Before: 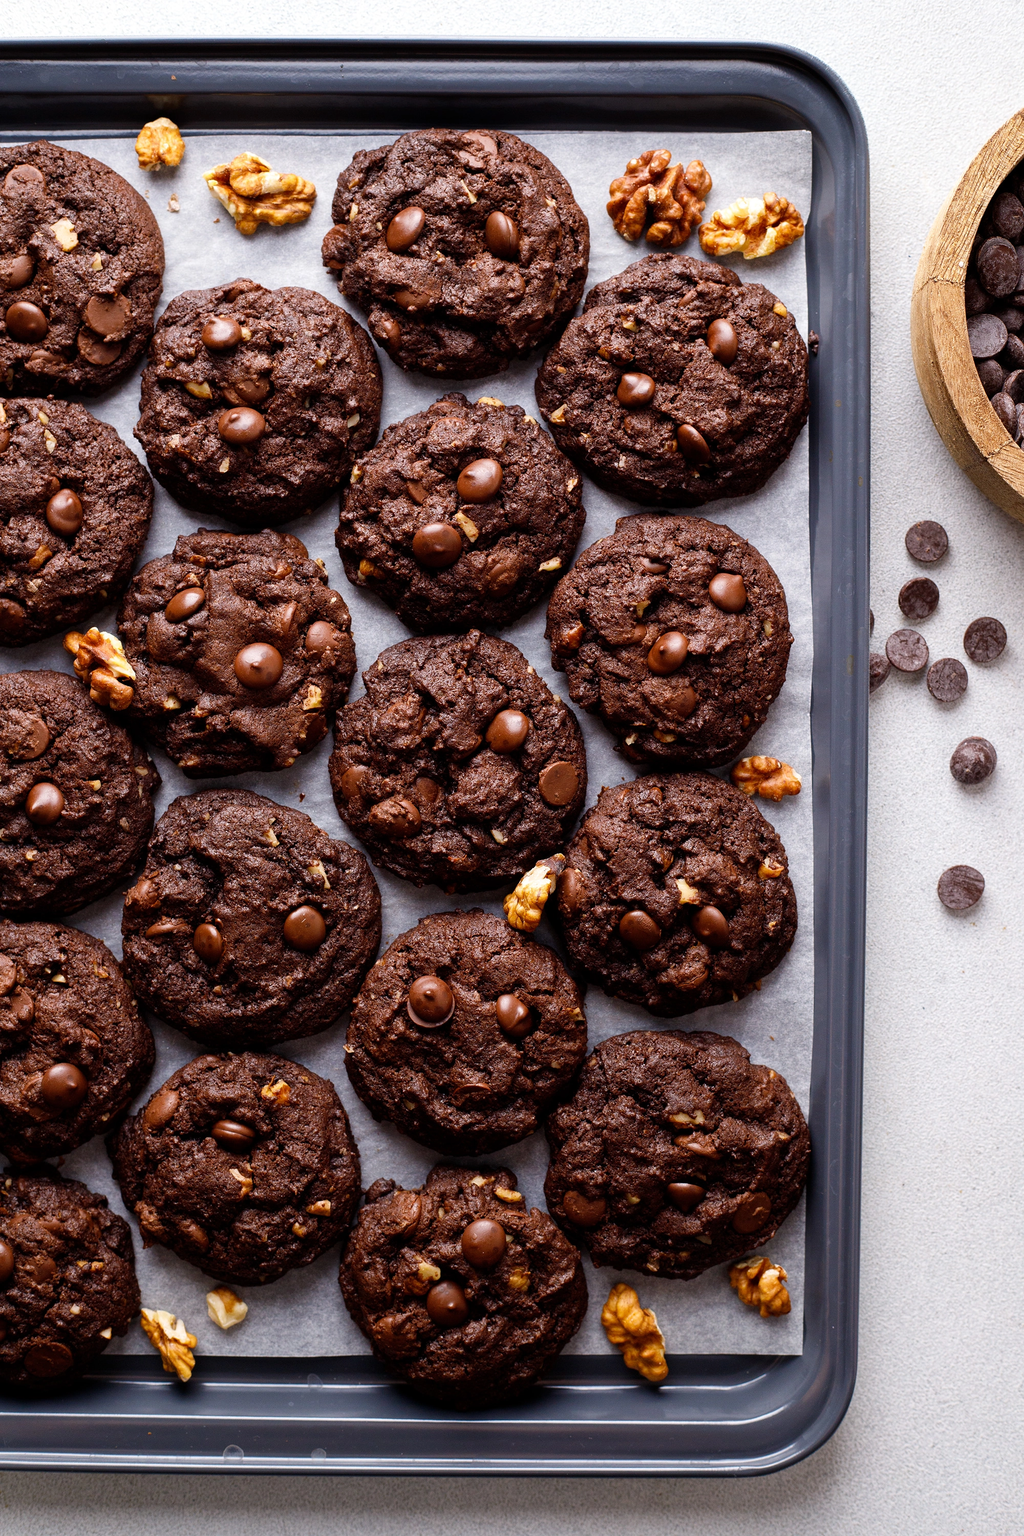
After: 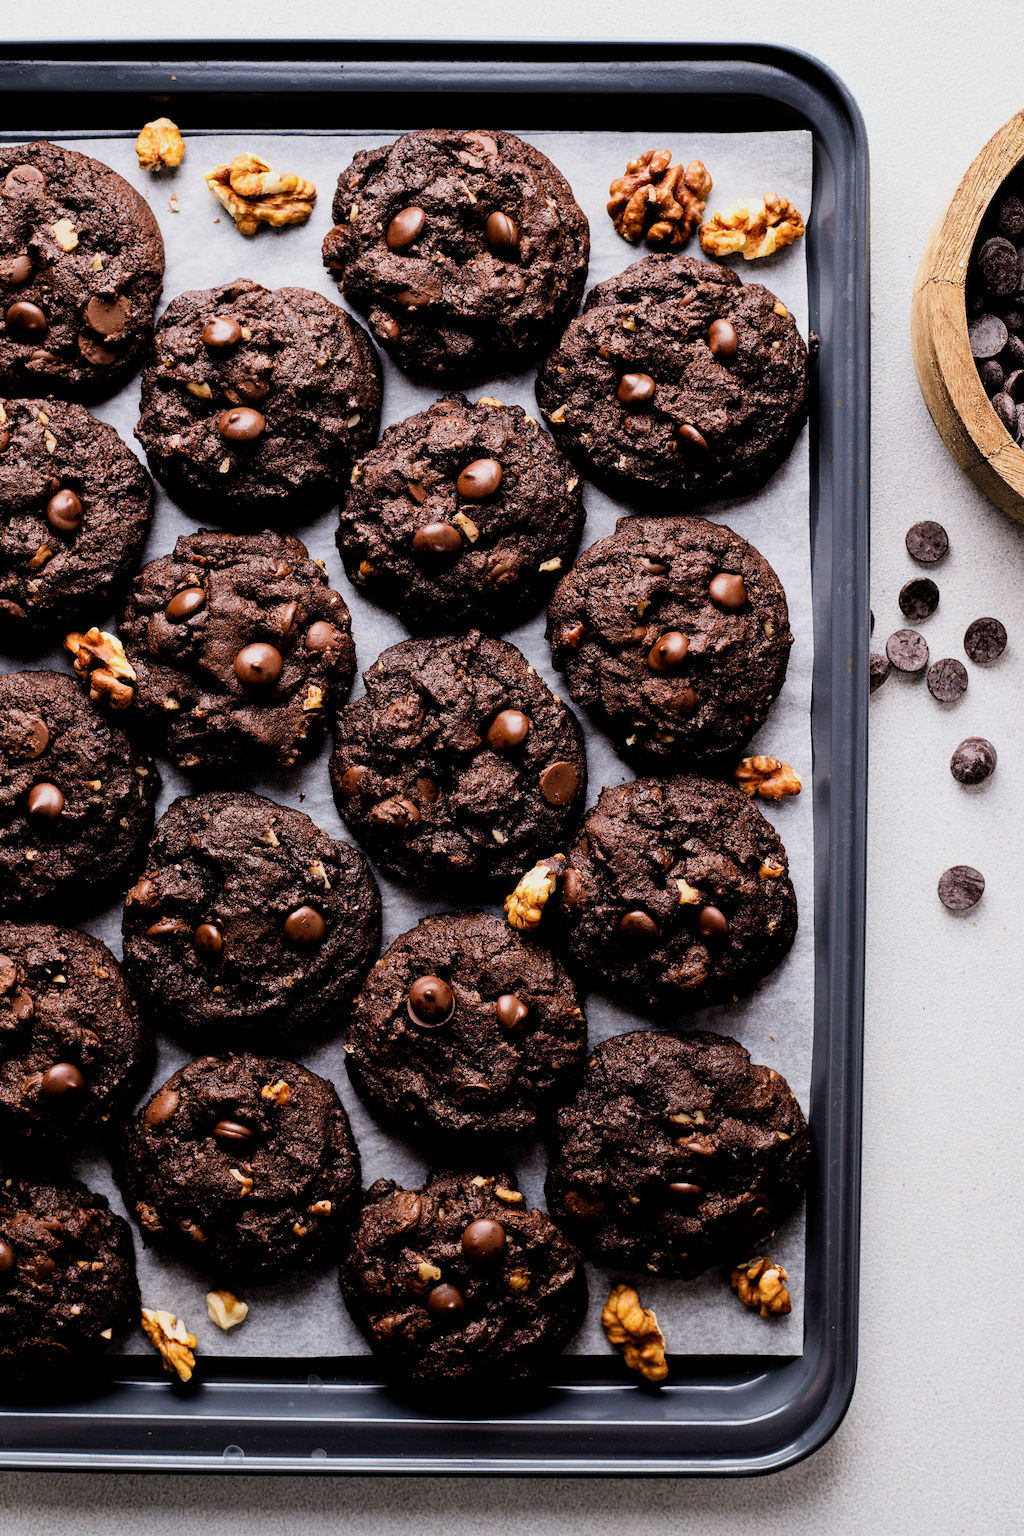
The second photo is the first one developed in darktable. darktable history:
filmic rgb: black relative exposure -5.04 EV, white relative exposure 3.97 EV, hardness 2.9, contrast 1.494
